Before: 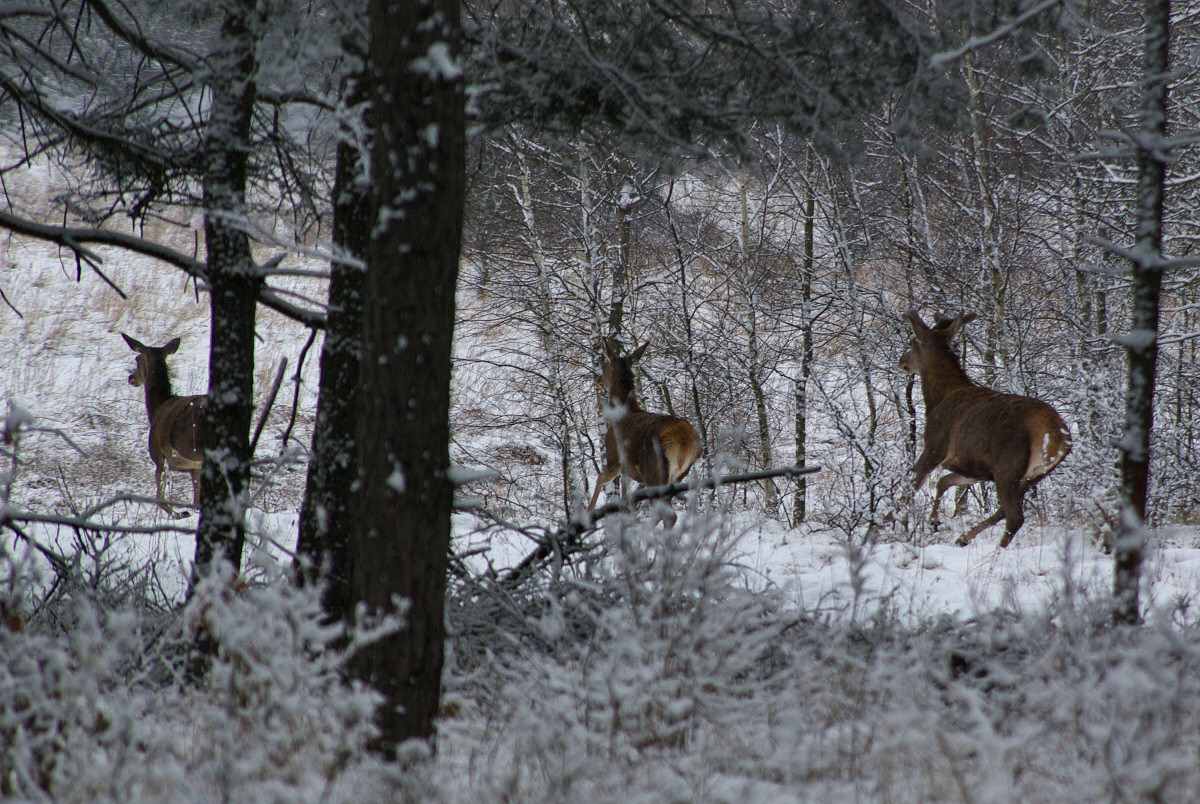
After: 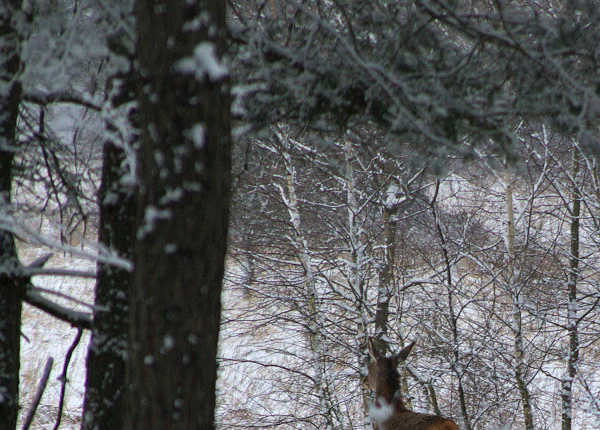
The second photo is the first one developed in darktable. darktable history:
contrast brightness saturation: contrast 0.03, brightness 0.06, saturation 0.13
crop: left 19.556%, right 30.401%, bottom 46.458%
exposure: exposure 0.217 EV, compensate highlight preservation false
